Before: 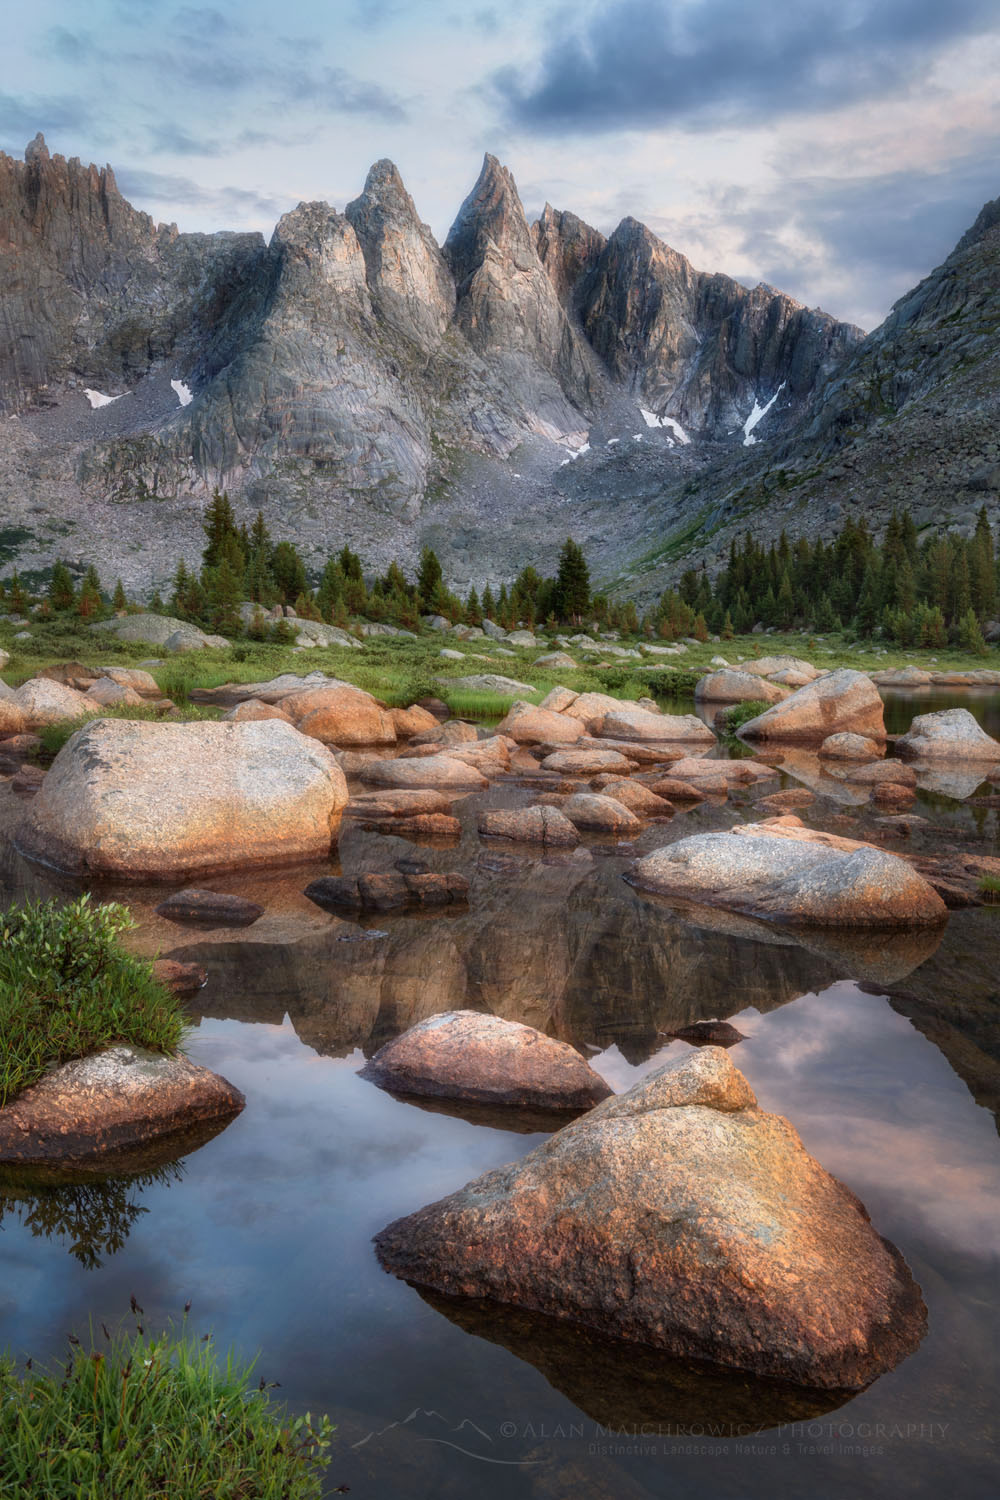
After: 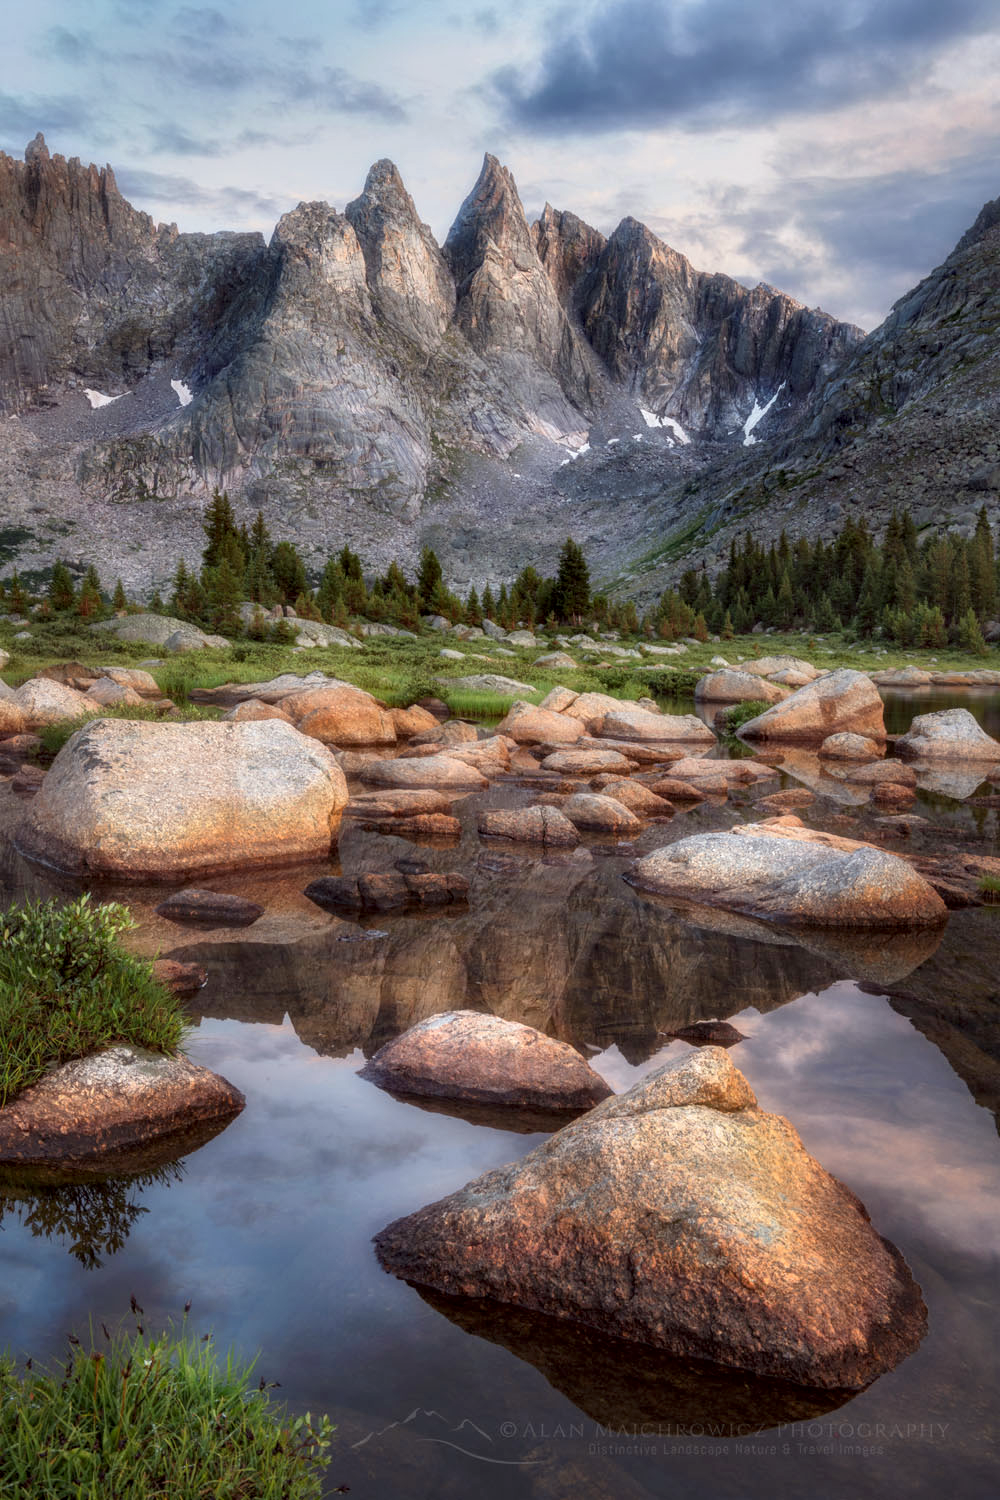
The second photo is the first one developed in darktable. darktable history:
white balance: red 1.004, blue 1.024
local contrast: on, module defaults
color correction: highlights a* -0.95, highlights b* 4.5, shadows a* 3.55
